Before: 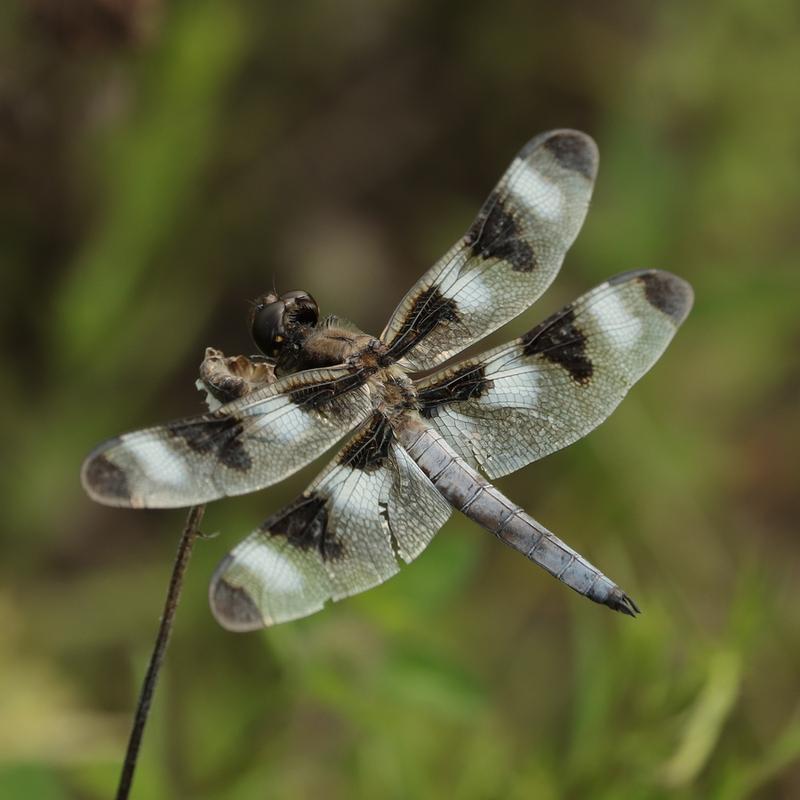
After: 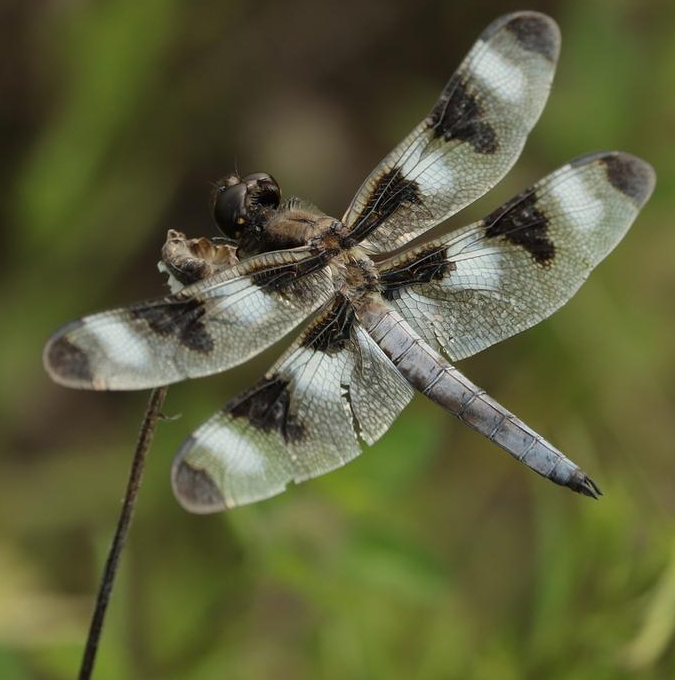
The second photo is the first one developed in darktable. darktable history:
crop and rotate: left 4.848%, top 14.971%, right 10.657%
